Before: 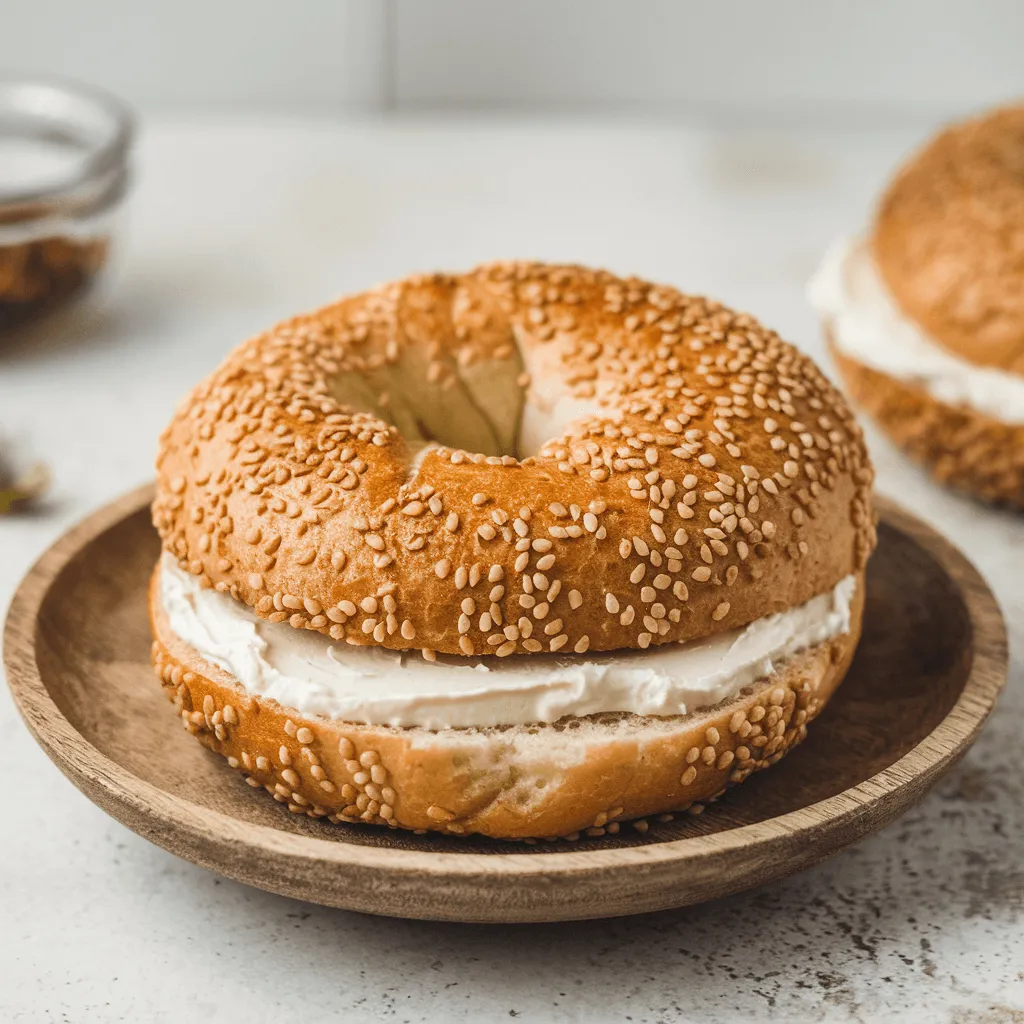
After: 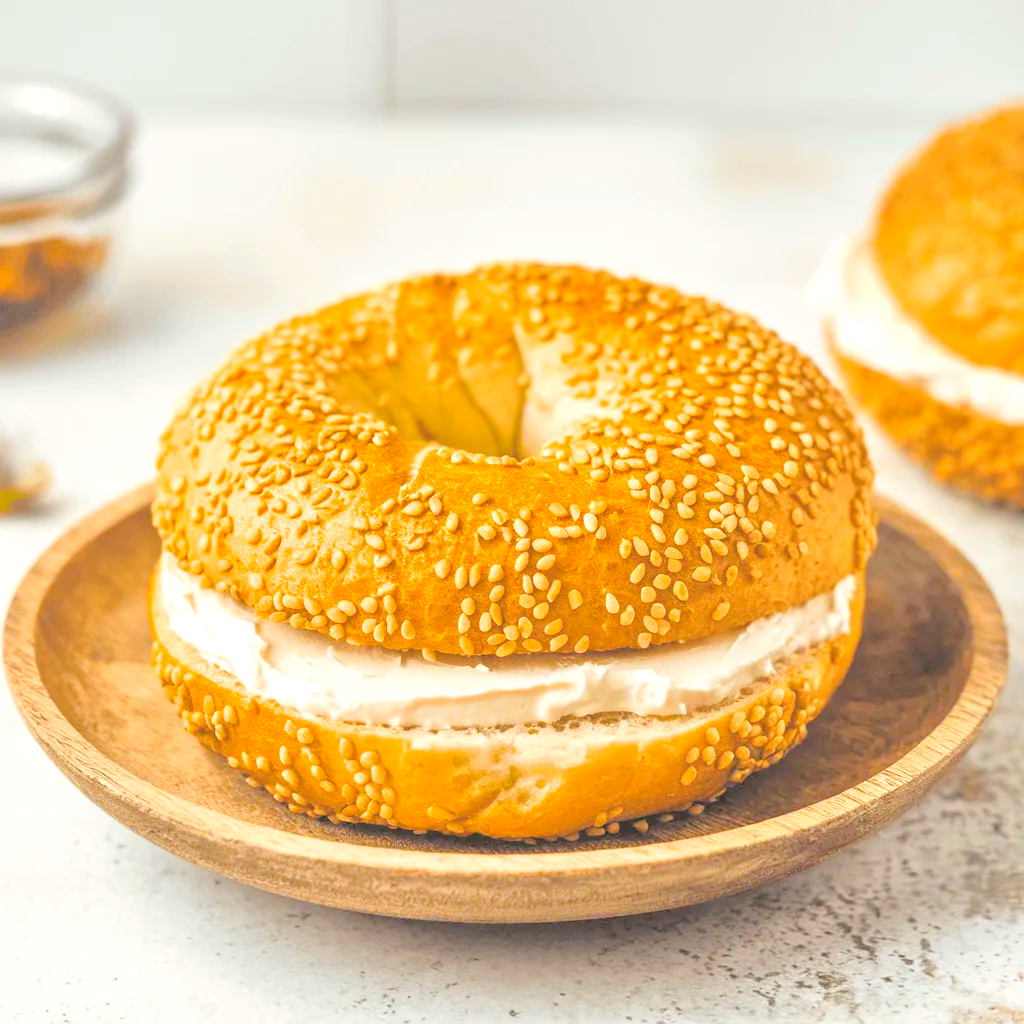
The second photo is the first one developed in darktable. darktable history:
contrast brightness saturation: brightness 0.28
color balance rgb: perceptual saturation grading › global saturation 36%, perceptual brilliance grading › global brilliance 10%, global vibrance 20%
tone equalizer: -7 EV 0.15 EV, -6 EV 0.6 EV, -5 EV 1.15 EV, -4 EV 1.33 EV, -3 EV 1.15 EV, -2 EV 0.6 EV, -1 EV 0.15 EV, mask exposure compensation -0.5 EV
